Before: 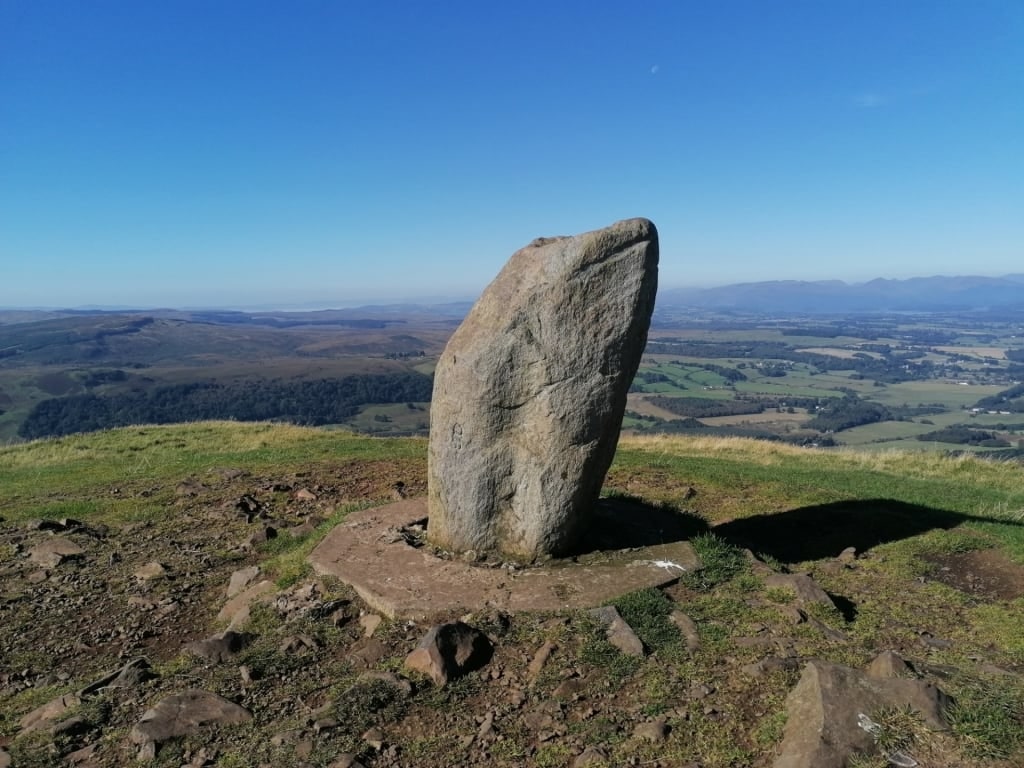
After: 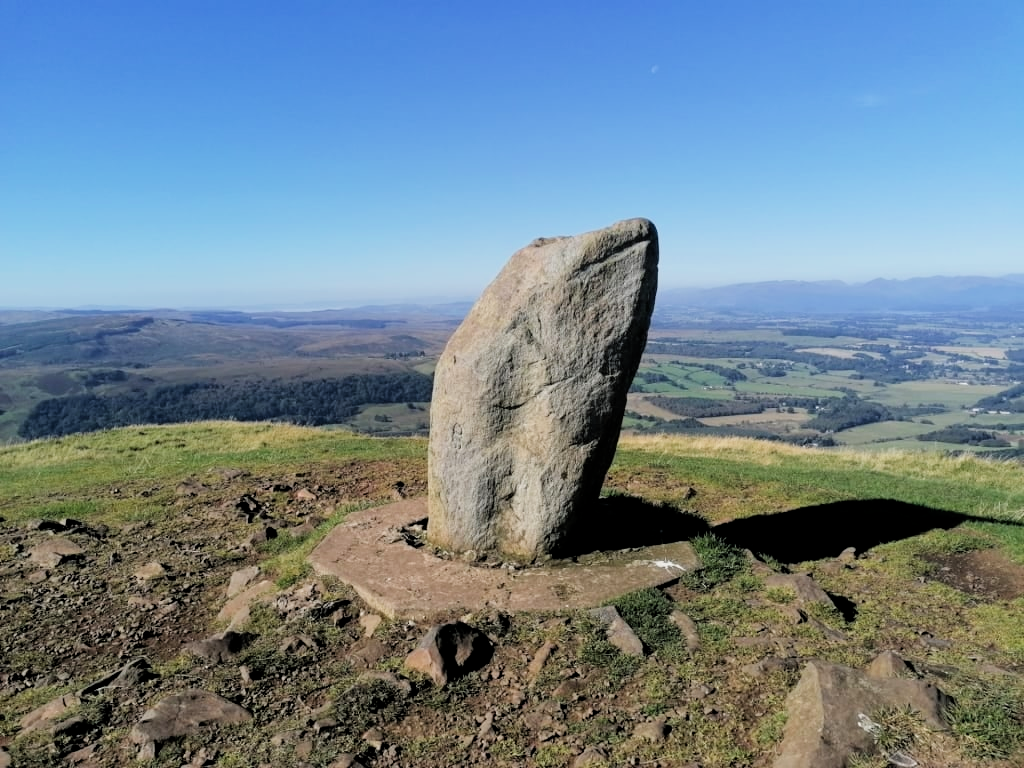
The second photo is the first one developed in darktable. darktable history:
exposure: black level correction 0, exposure 0.691 EV, compensate exposure bias true, compensate highlight preservation false
filmic rgb: black relative exposure -7.76 EV, white relative exposure 4.45 EV, target black luminance 0%, hardness 3.75, latitude 50.76%, contrast 1.071, highlights saturation mix 8.74%, shadows ↔ highlights balance -0.254%
